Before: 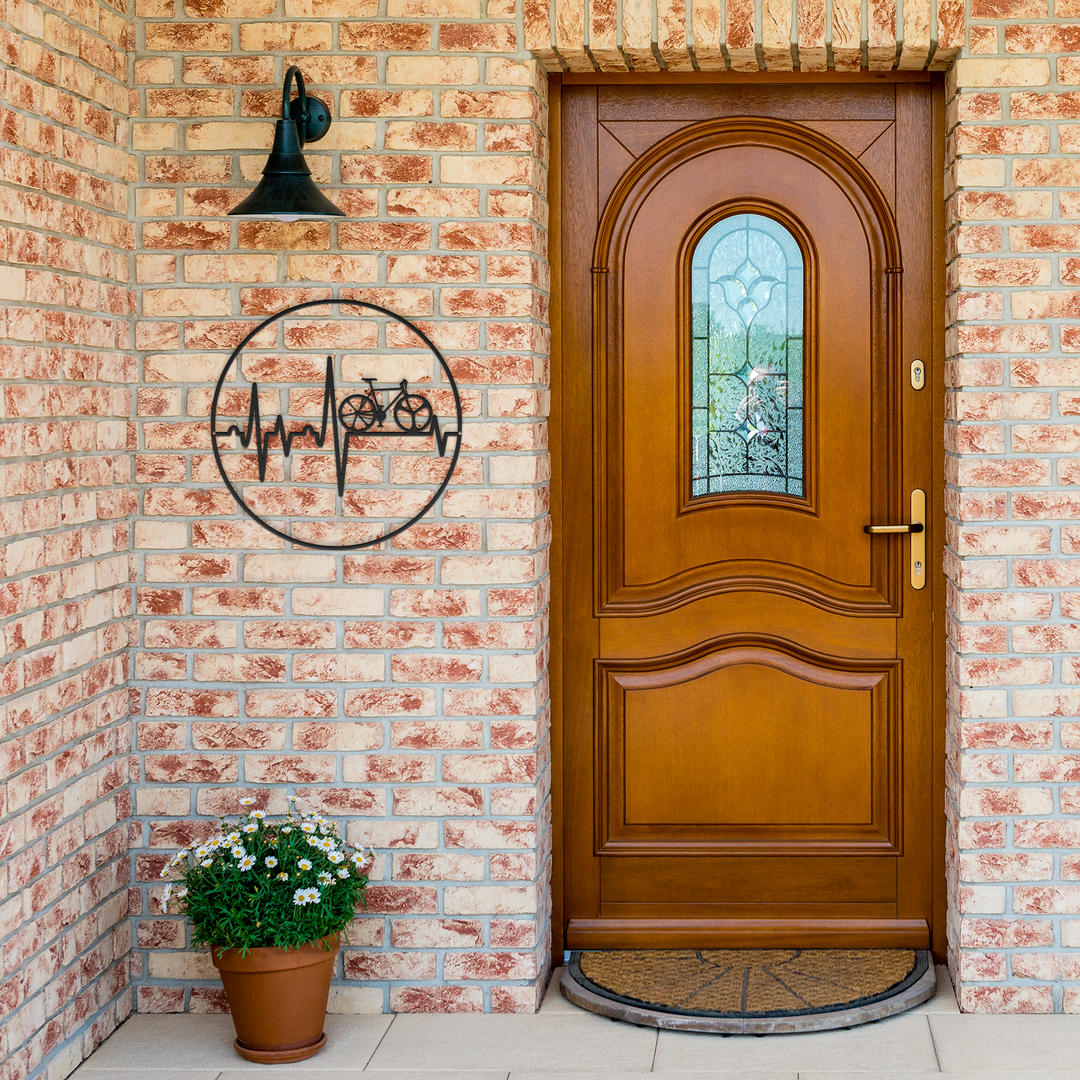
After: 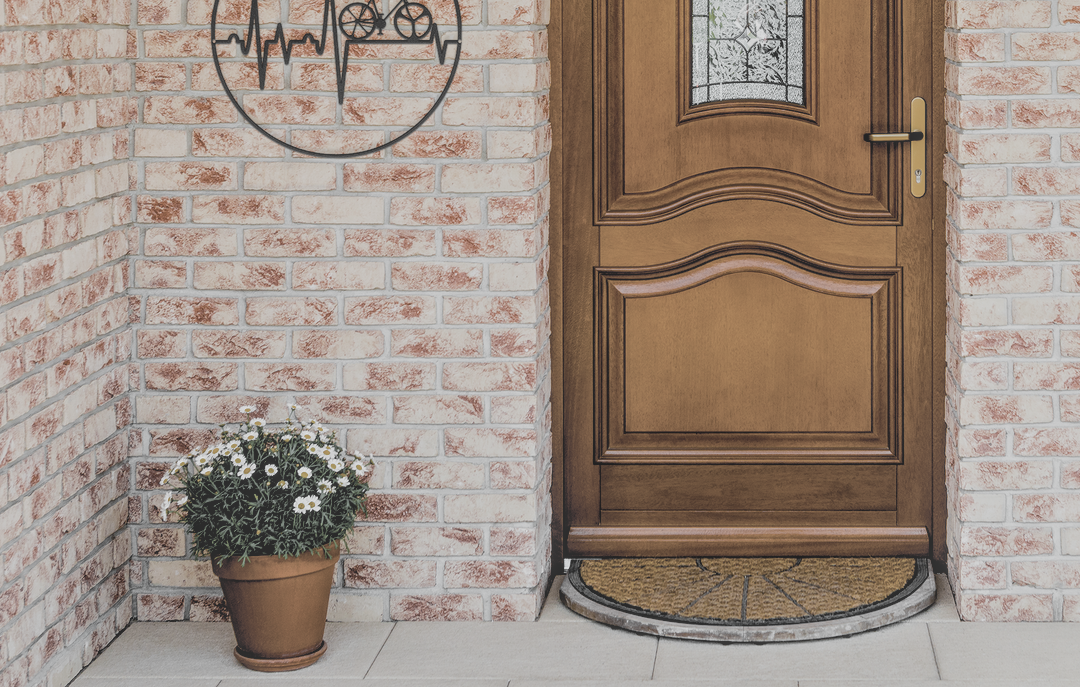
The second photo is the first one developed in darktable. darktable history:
crop and rotate: top 36.382%
local contrast: highlights 72%, shadows 15%, midtone range 0.19
color zones: curves: ch0 [(0, 0.613) (0.01, 0.613) (0.245, 0.448) (0.498, 0.529) (0.642, 0.665) (0.879, 0.777) (0.99, 0.613)]; ch1 [(0, 0.035) (0.121, 0.189) (0.259, 0.197) (0.415, 0.061) (0.589, 0.022) (0.732, 0.022) (0.857, 0.026) (0.991, 0.053)]
filmic rgb: black relative exposure -7.65 EV, white relative exposure 4.56 EV, hardness 3.61
exposure: black level correction 0.009, compensate highlight preservation false
color balance rgb: perceptual saturation grading › global saturation 30.842%, perceptual brilliance grading › highlights 6.213%, perceptual brilliance grading › mid-tones 16.666%, perceptual brilliance grading › shadows -5.229%, global vibrance 14.475%
